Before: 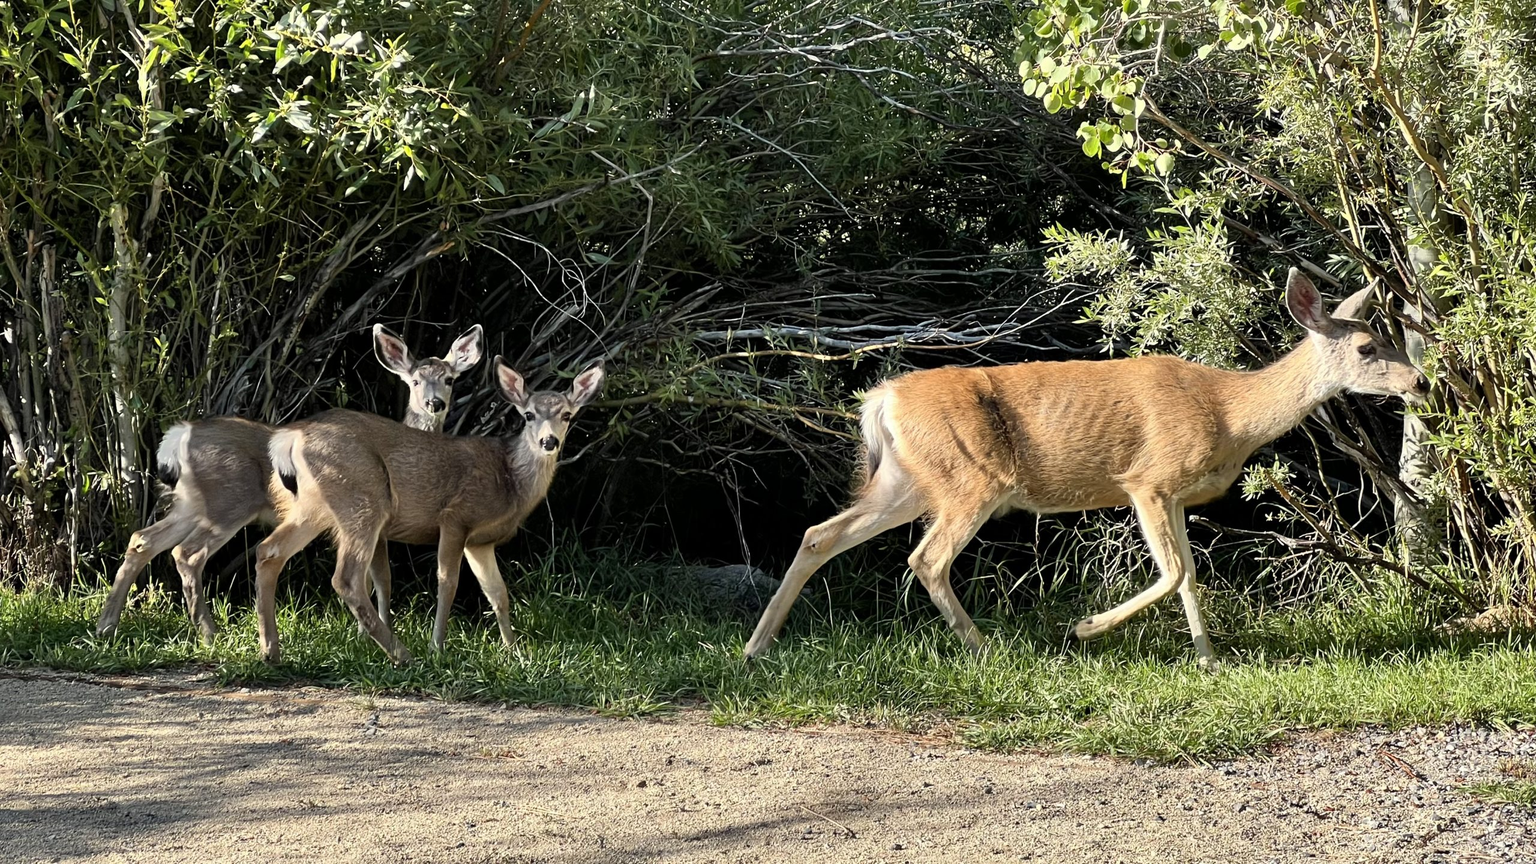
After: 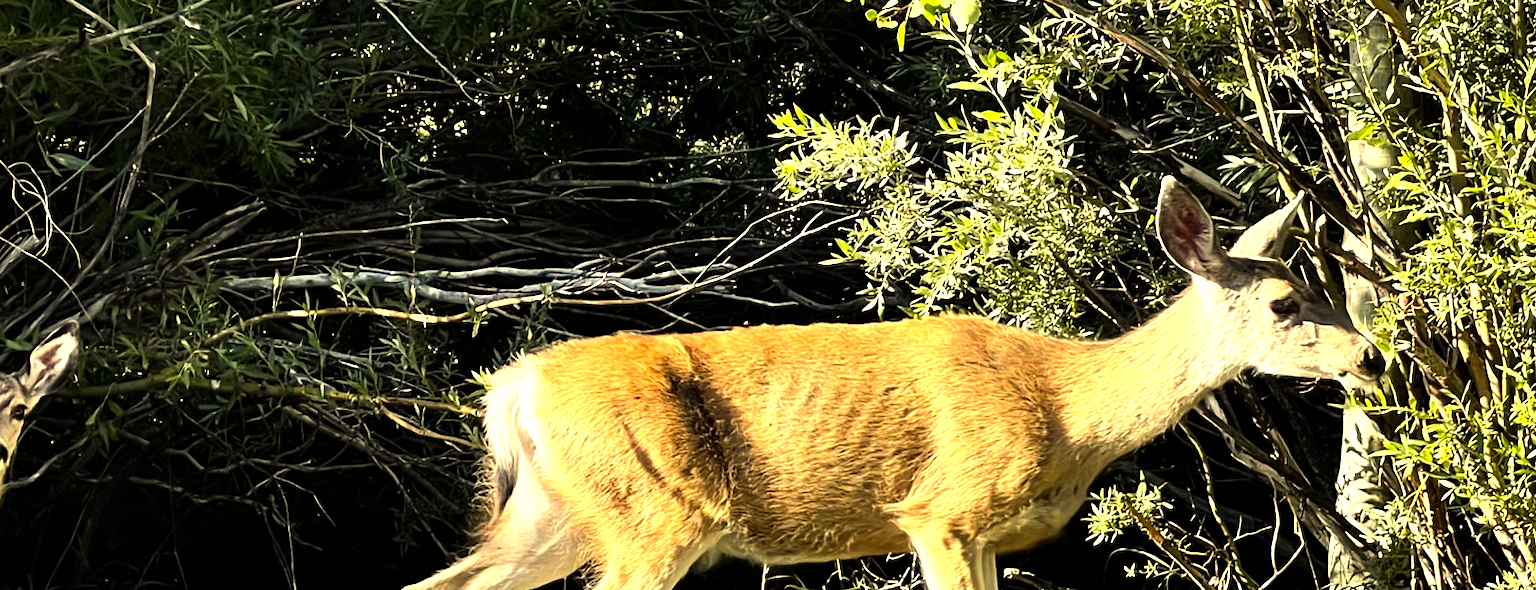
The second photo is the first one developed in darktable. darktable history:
tone equalizer: -8 EV -1.05 EV, -7 EV -0.979 EV, -6 EV -0.898 EV, -5 EV -0.557 EV, -3 EV 0.605 EV, -2 EV 0.871 EV, -1 EV 0.989 EV, +0 EV 1.07 EV, edges refinement/feathering 500, mask exposure compensation -1.57 EV, preserve details no
color correction: highlights a* 2.3, highlights b* 23.27
crop: left 36.117%, top 18.123%, right 0.616%, bottom 38.625%
